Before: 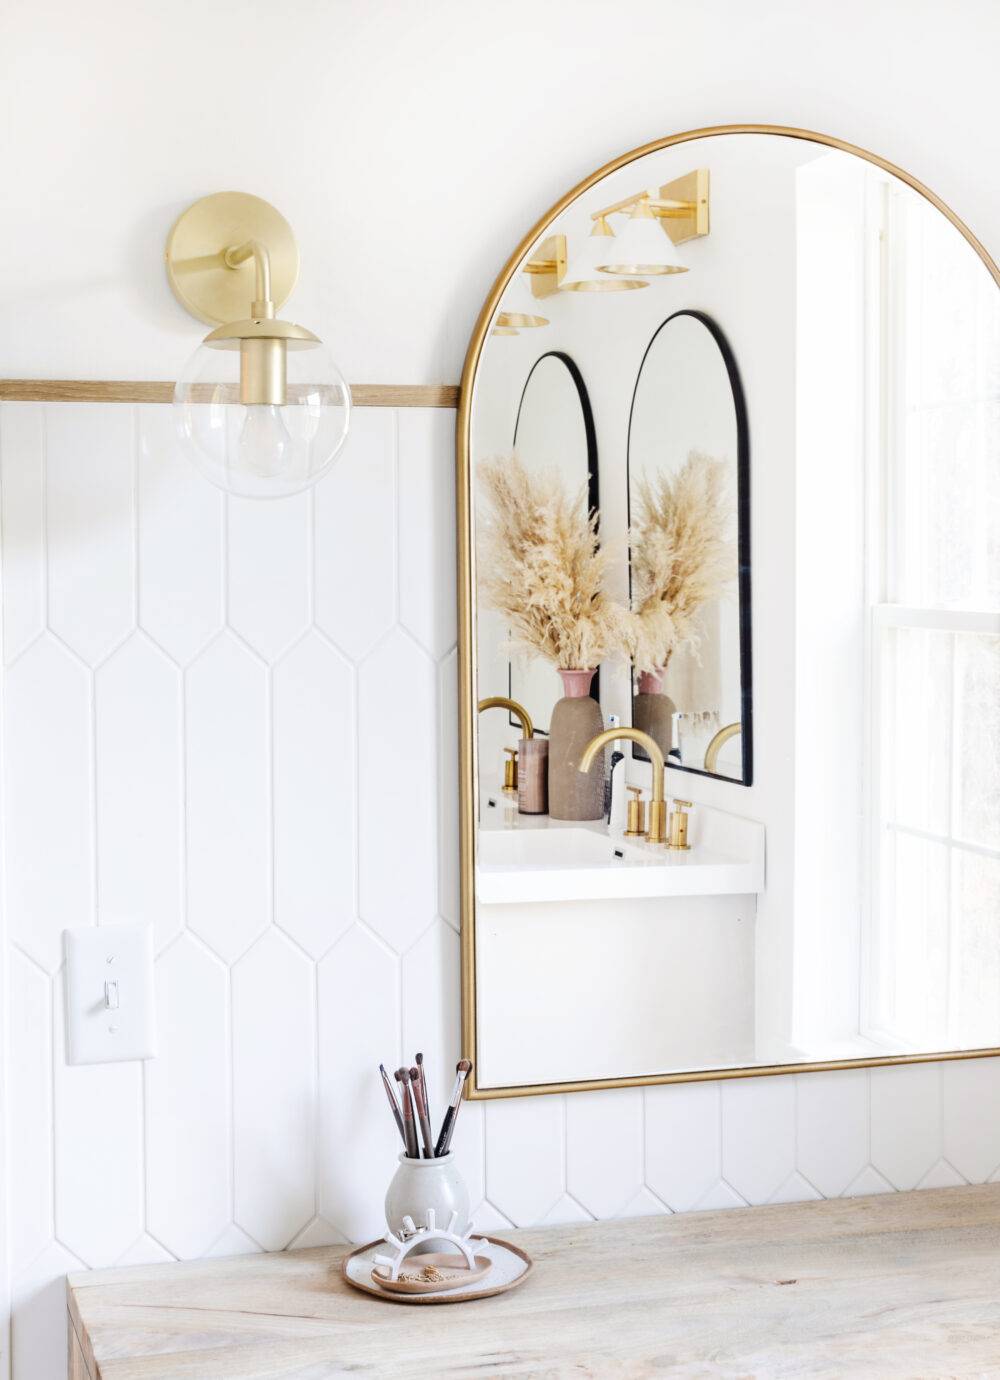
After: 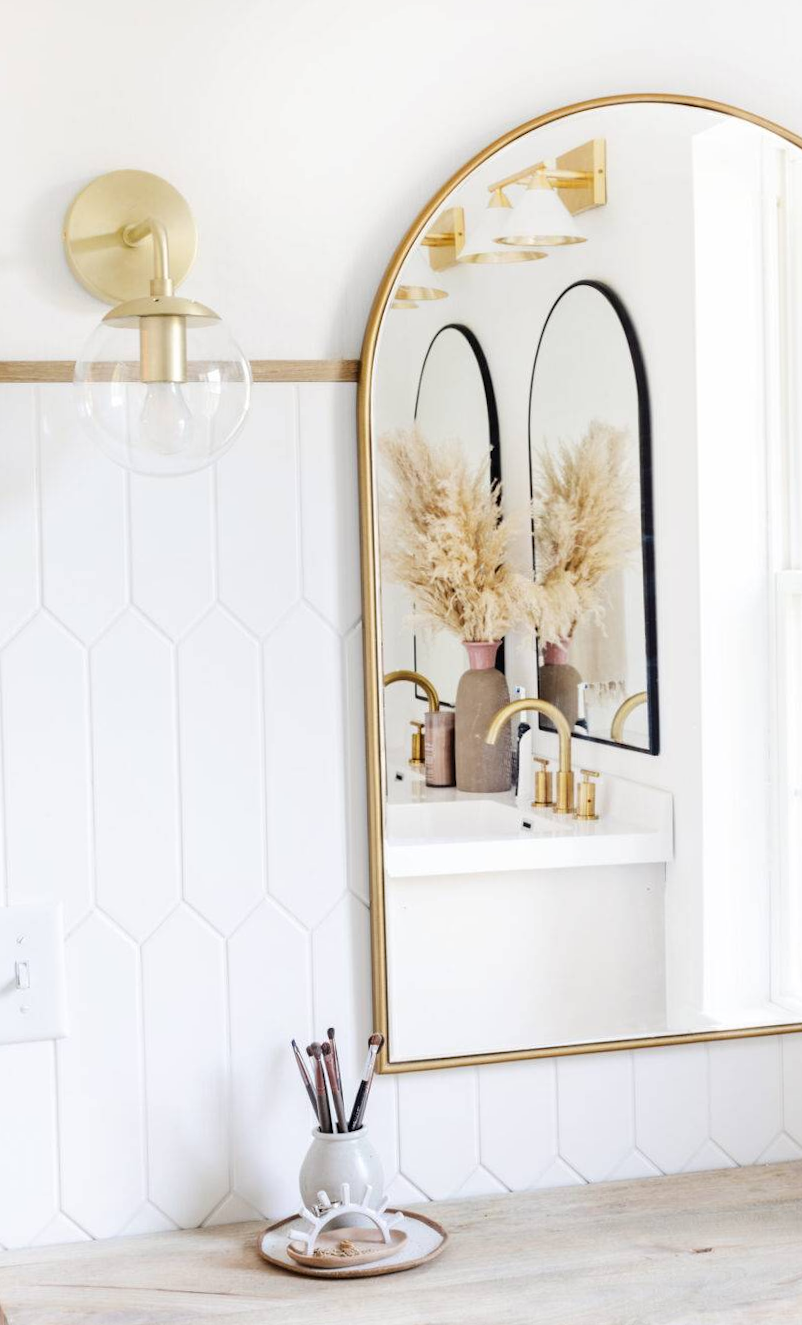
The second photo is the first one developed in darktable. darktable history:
crop and rotate: left 9.597%, right 10.195%
rotate and perspective: rotation -1°, crop left 0.011, crop right 0.989, crop top 0.025, crop bottom 0.975
